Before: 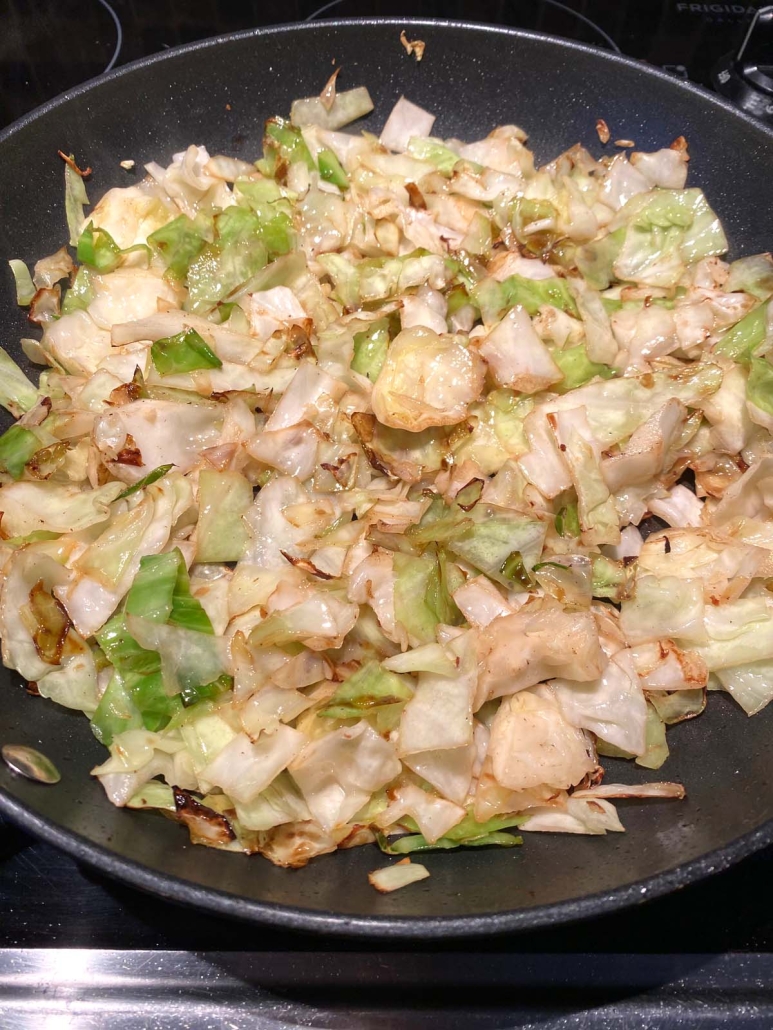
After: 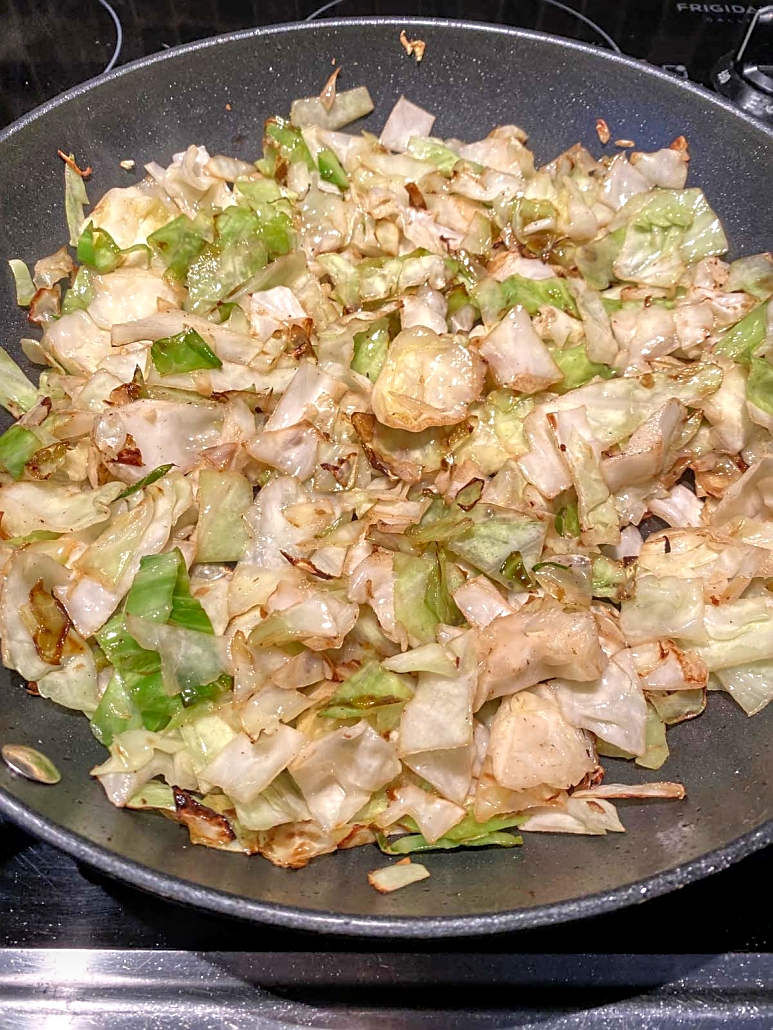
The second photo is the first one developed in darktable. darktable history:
local contrast: on, module defaults
sharpen: amount 0.548
tone equalizer: -7 EV 0.161 EV, -6 EV 0.638 EV, -5 EV 1.18 EV, -4 EV 1.3 EV, -3 EV 1.15 EV, -2 EV 0.6 EV, -1 EV 0.157 EV
shadows and highlights: shadows 24.95, highlights -25.23
